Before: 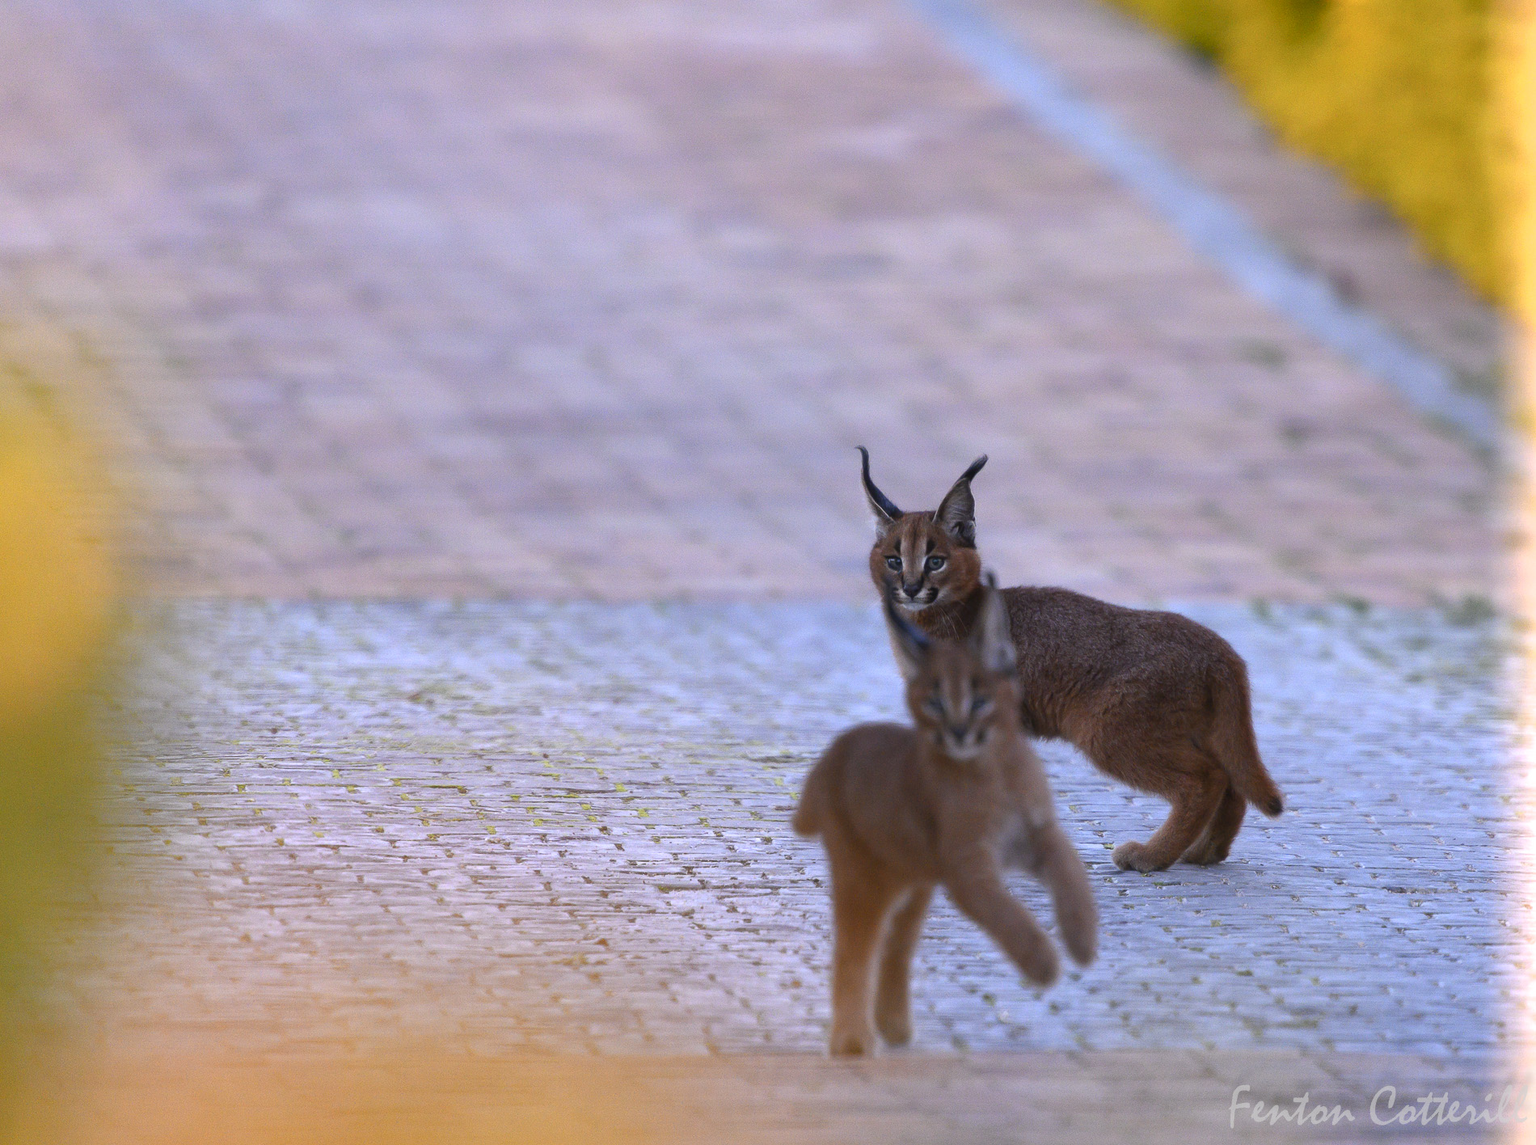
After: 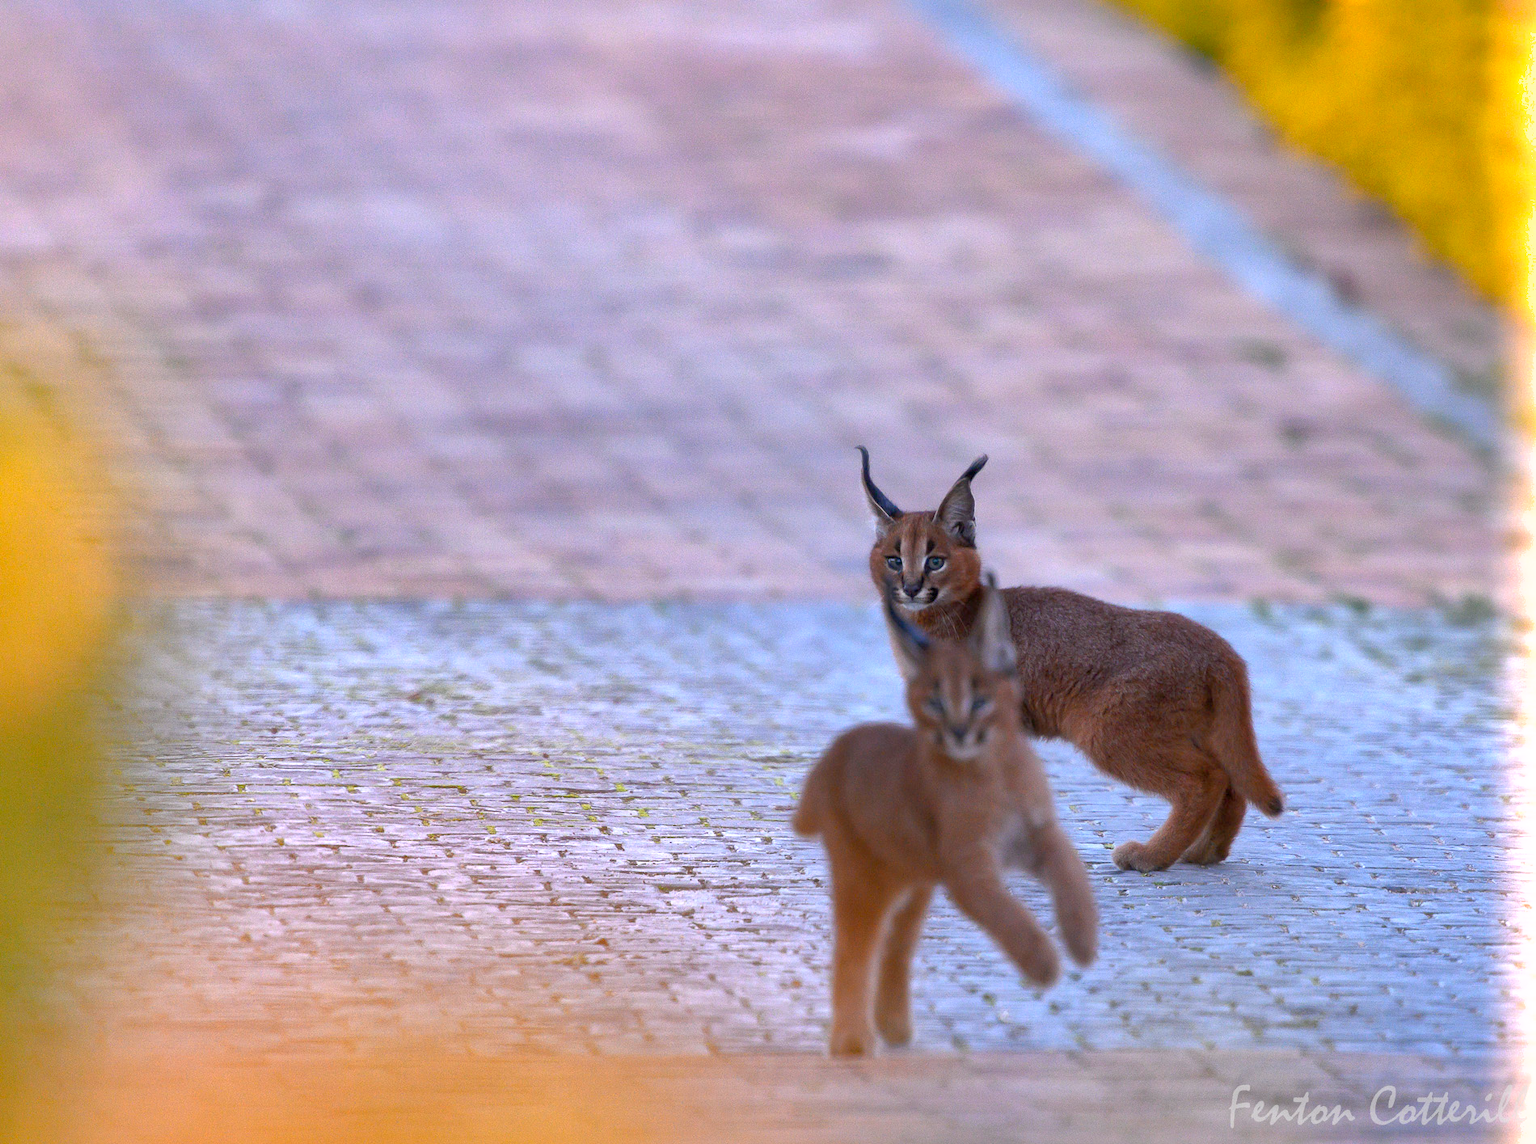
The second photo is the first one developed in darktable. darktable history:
shadows and highlights: on, module defaults
exposure: black level correction 0.003, exposure 0.383 EV, compensate highlight preservation false
